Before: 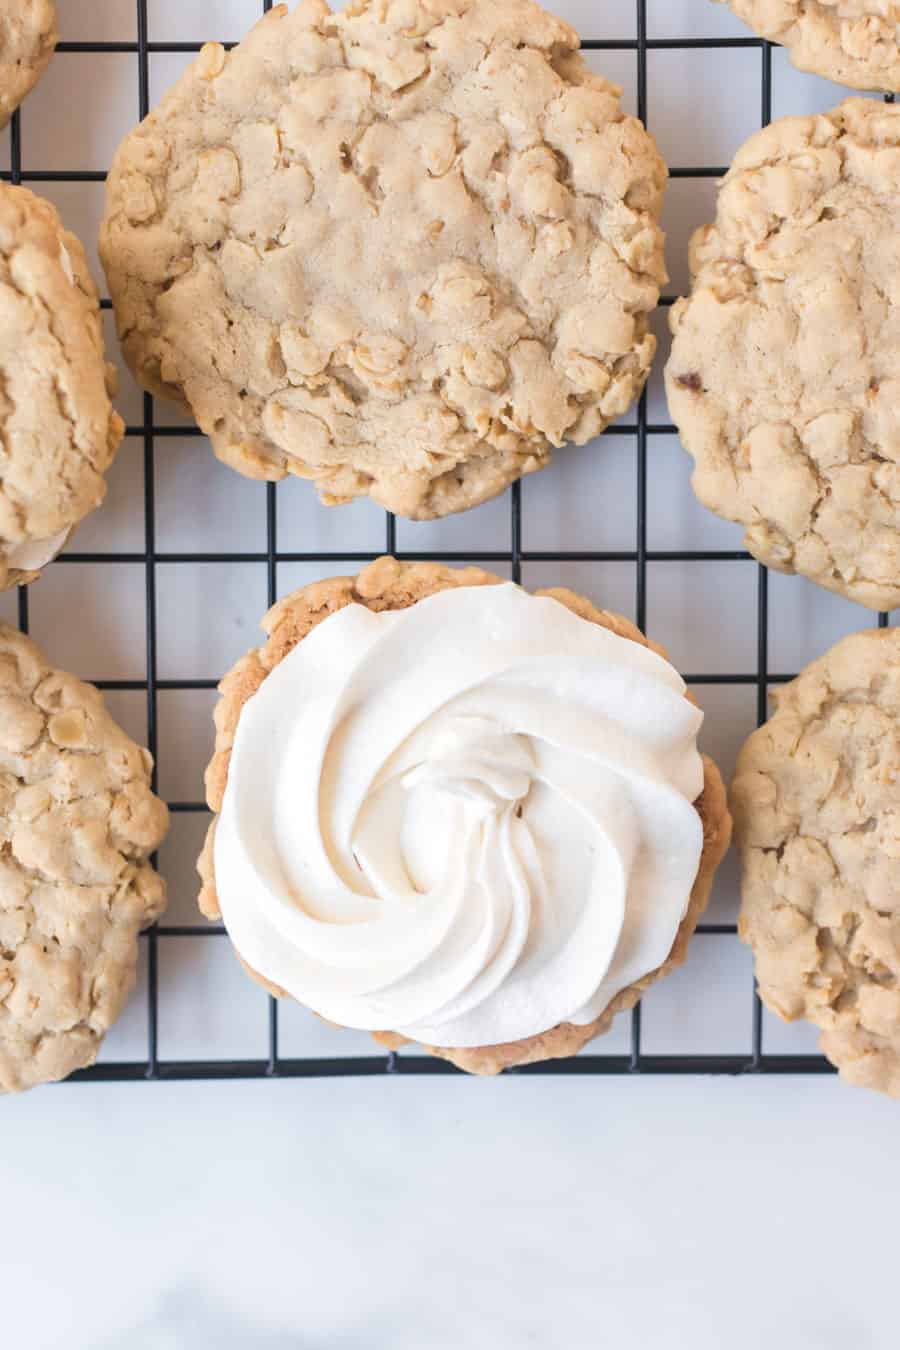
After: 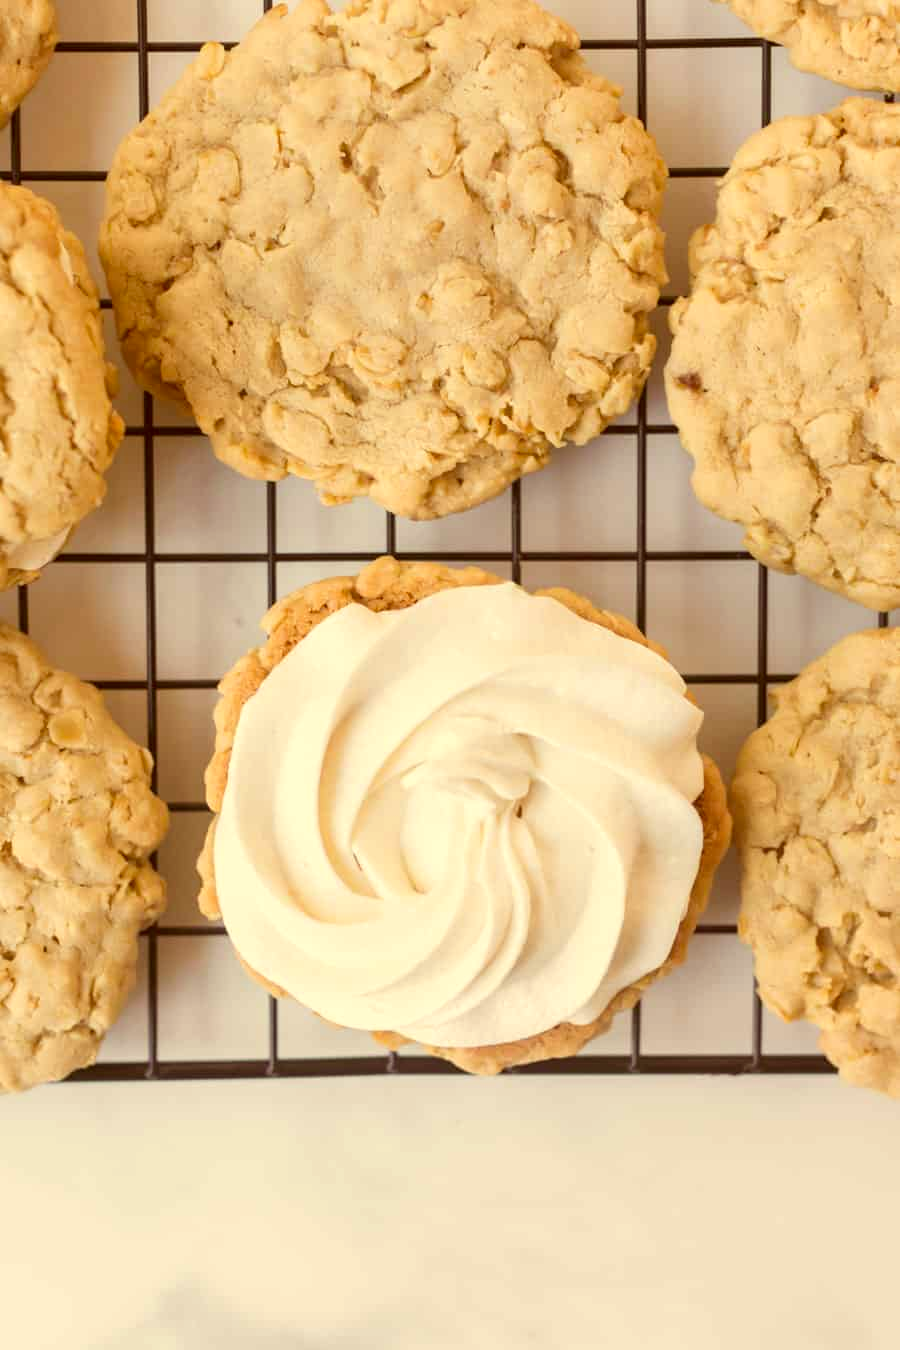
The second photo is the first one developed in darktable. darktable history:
color correction: highlights a* 1.12, highlights b* 24.26, shadows a* 15.58, shadows b* 24.26
color zones: curves: ch0 [(0, 0.5) (0.143, 0.5) (0.286, 0.5) (0.429, 0.5) (0.62, 0.489) (0.714, 0.445) (0.844, 0.496) (1, 0.5)]; ch1 [(0, 0.5) (0.143, 0.5) (0.286, 0.5) (0.429, 0.5) (0.571, 0.5) (0.714, 0.523) (0.857, 0.5) (1, 0.5)]
